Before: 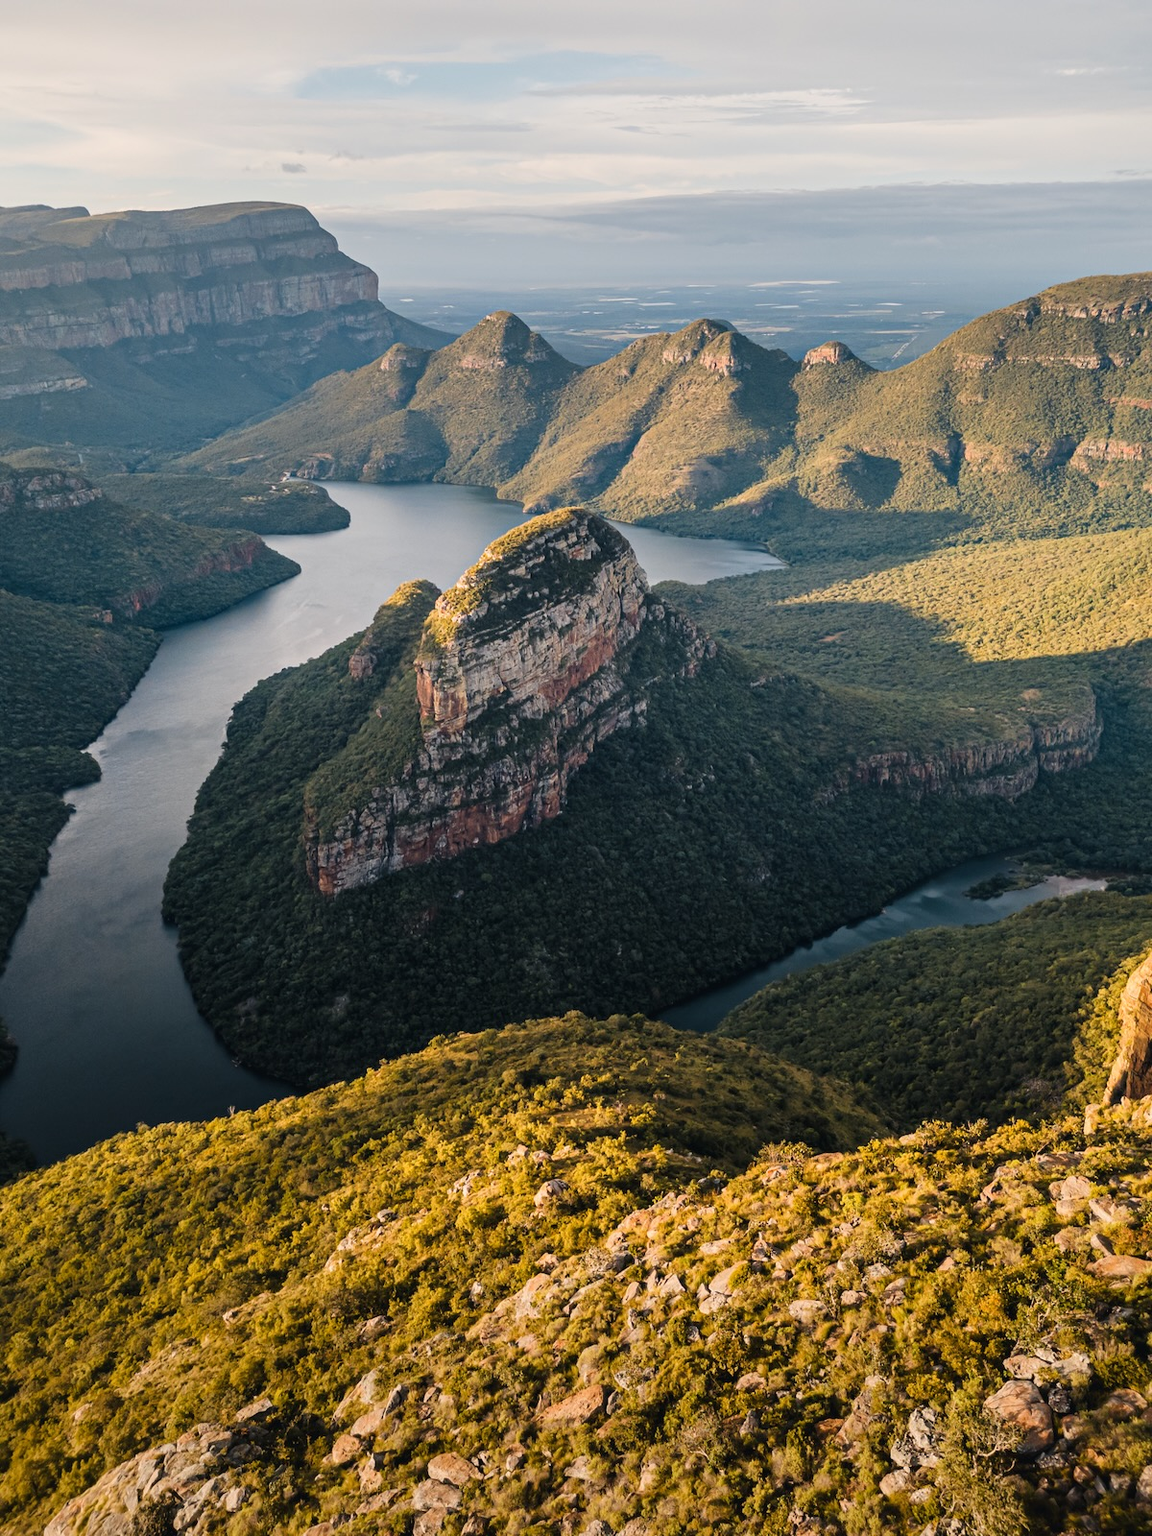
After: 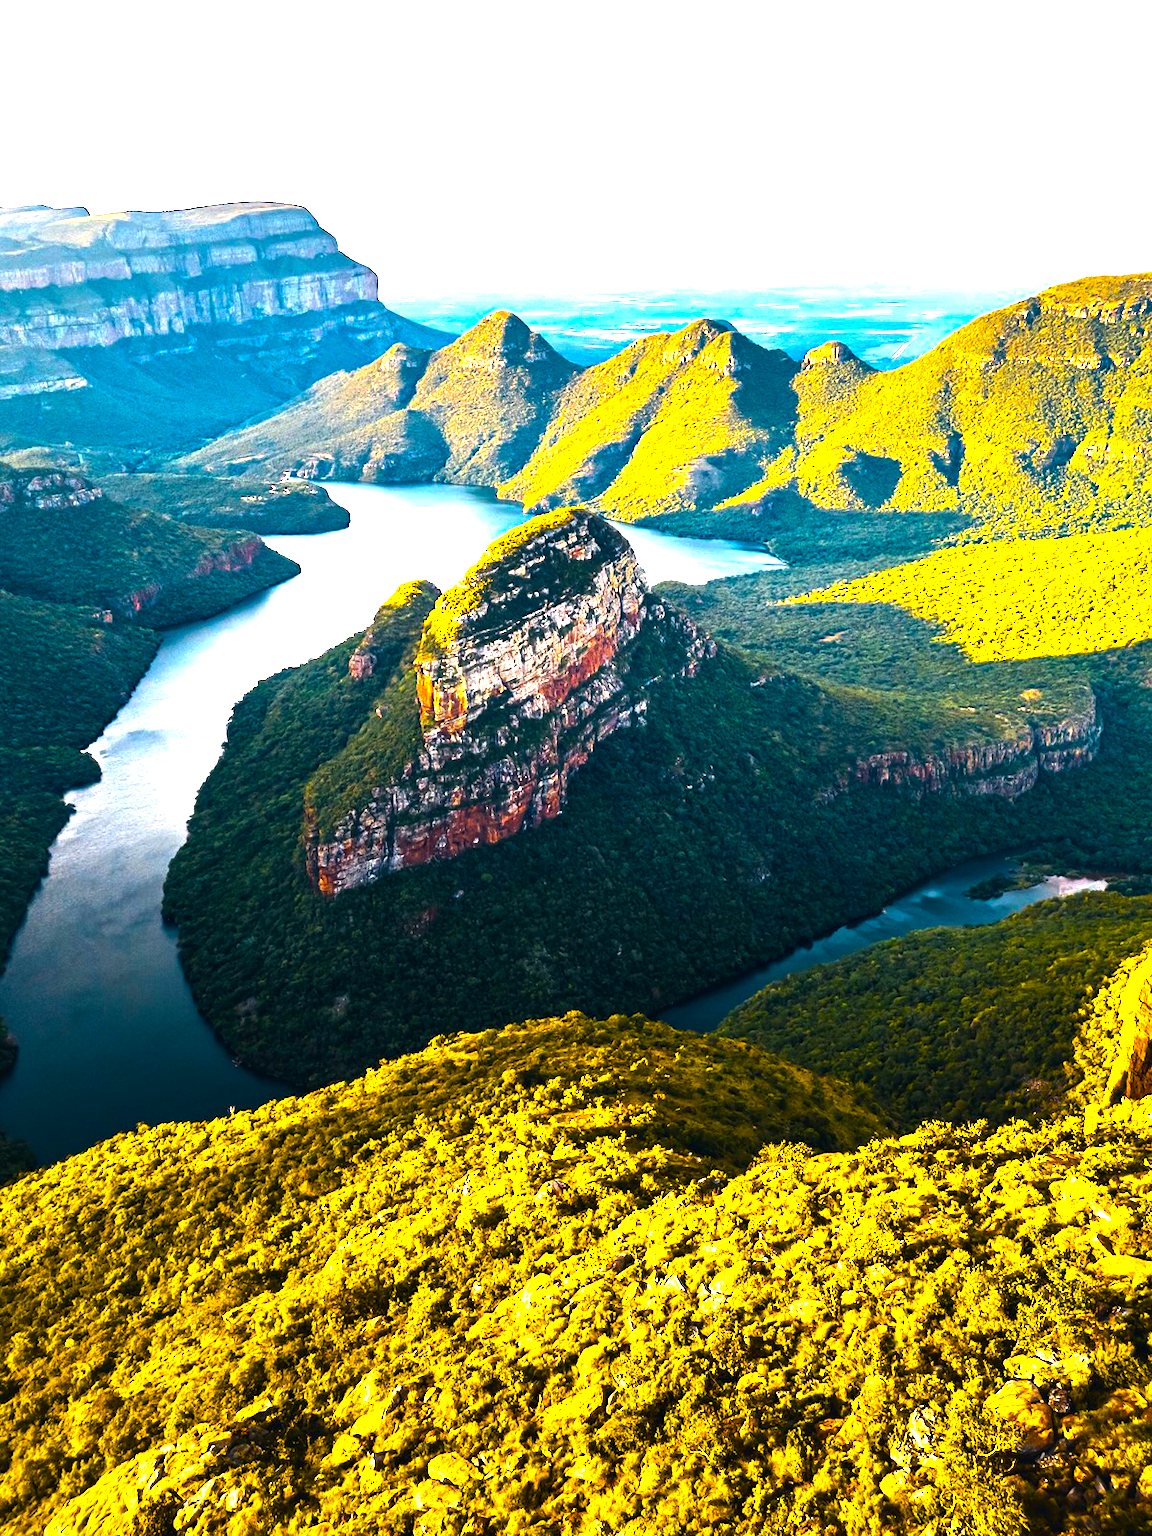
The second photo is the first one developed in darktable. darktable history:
tone curve: curves: ch0 [(0, 0) (0.915, 0.89) (1, 1)]
vibrance: vibrance 0%
color balance rgb: linear chroma grading › global chroma 20%, perceptual saturation grading › global saturation 65%, perceptual saturation grading › highlights 60%, perceptual saturation grading › mid-tones 50%, perceptual saturation grading › shadows 50%, perceptual brilliance grading › global brilliance 30%, perceptual brilliance grading › highlights 50%, perceptual brilliance grading › mid-tones 50%, perceptual brilliance grading › shadows -22%, global vibrance 20%
